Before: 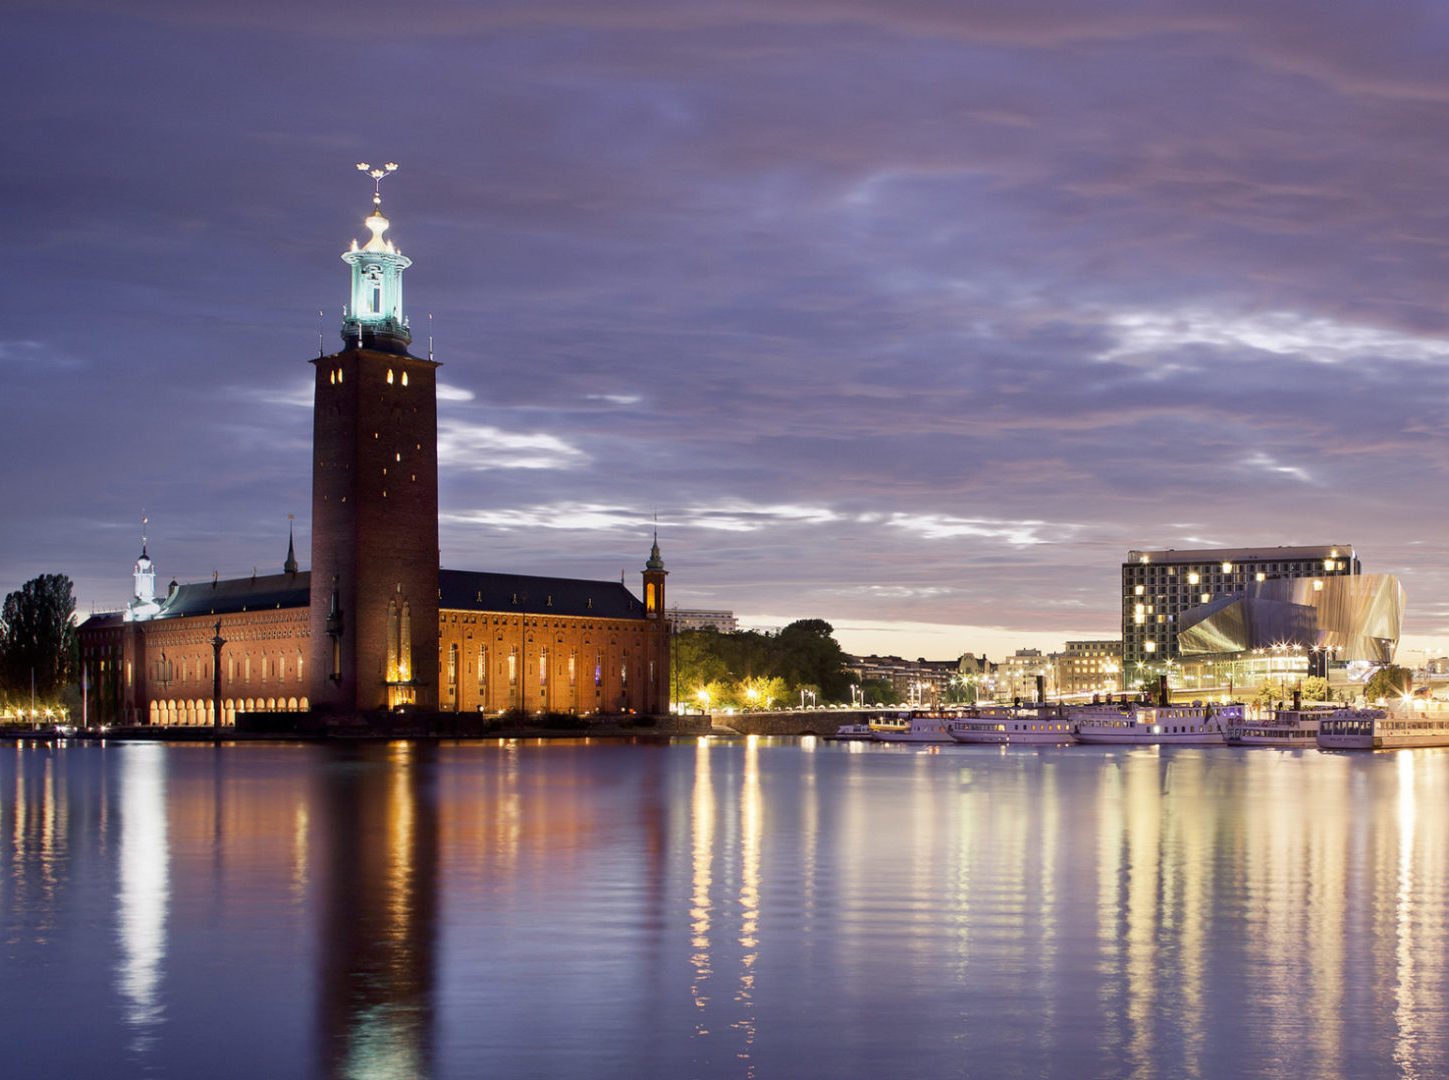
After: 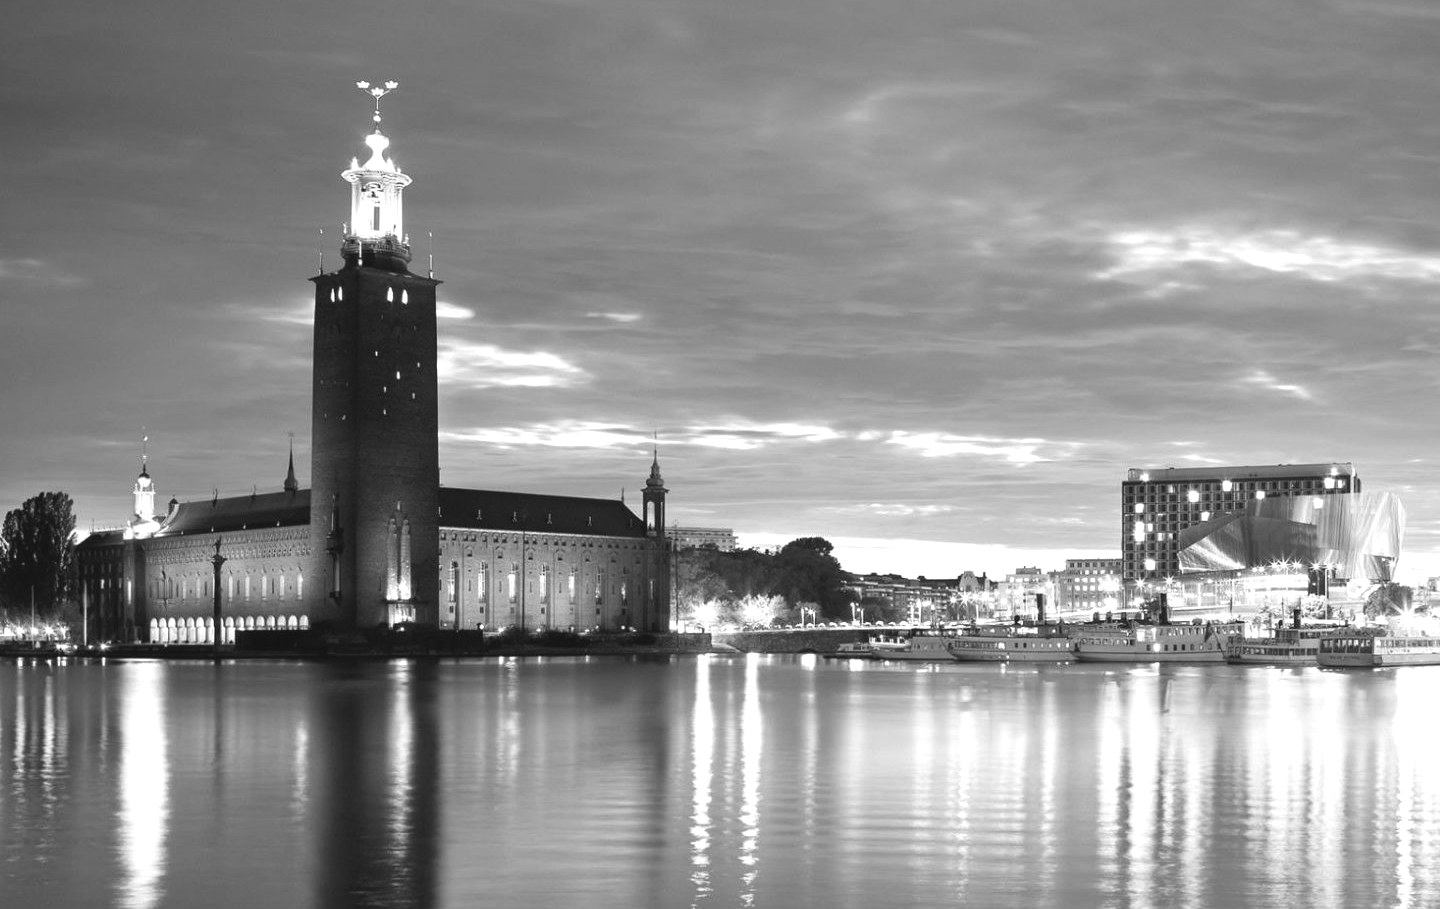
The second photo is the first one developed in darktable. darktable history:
color correction: highlights a* 21.88, highlights b* 22.25
crop: top 7.625%, bottom 8.027%
monochrome: a 32, b 64, size 2.3
exposure: black level correction -0.005, exposure 0.622 EV, compensate highlight preservation false
